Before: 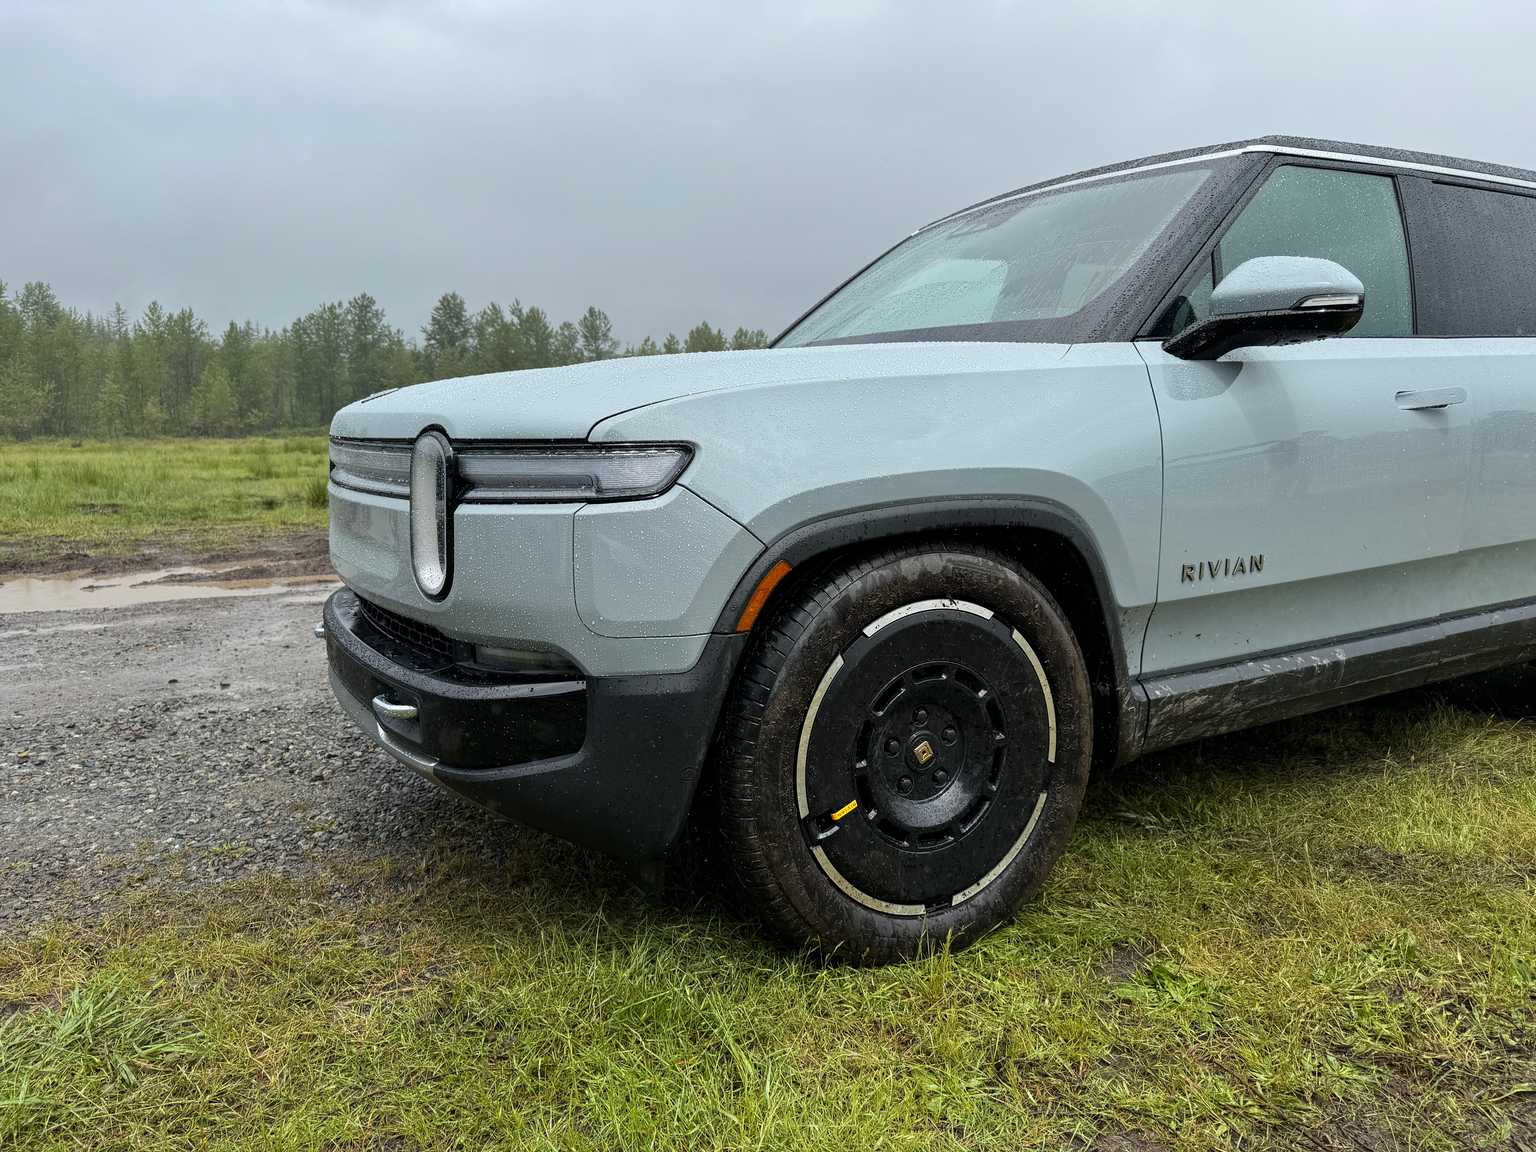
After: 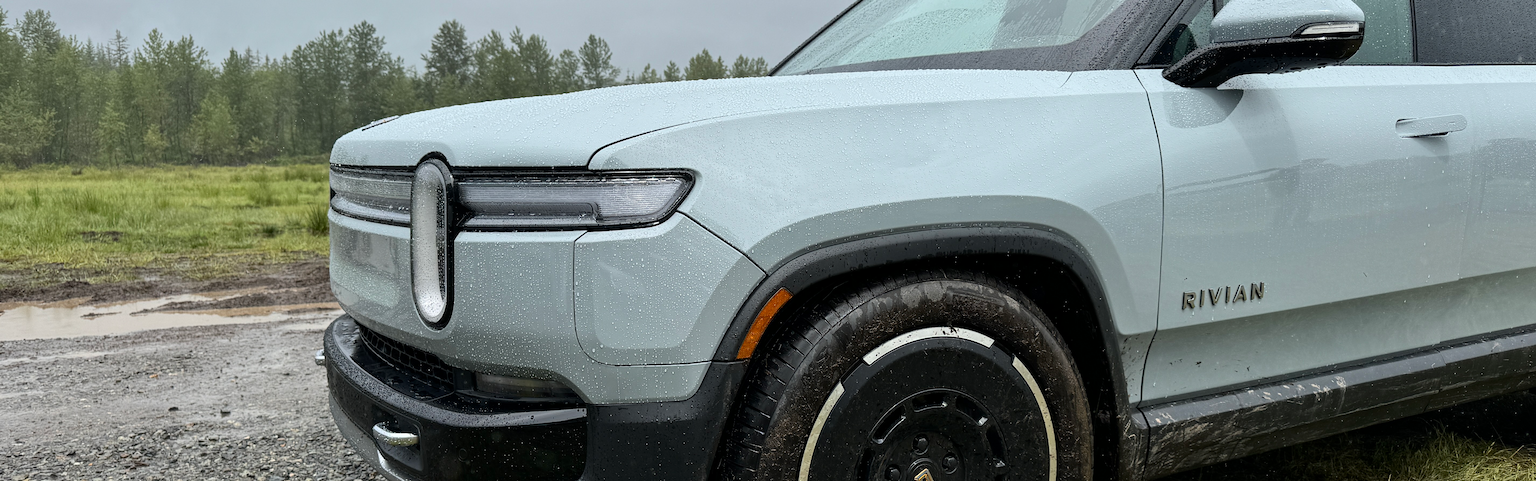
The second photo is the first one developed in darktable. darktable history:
contrast brightness saturation: contrast 0.143
crop and rotate: top 23.679%, bottom 34.542%
